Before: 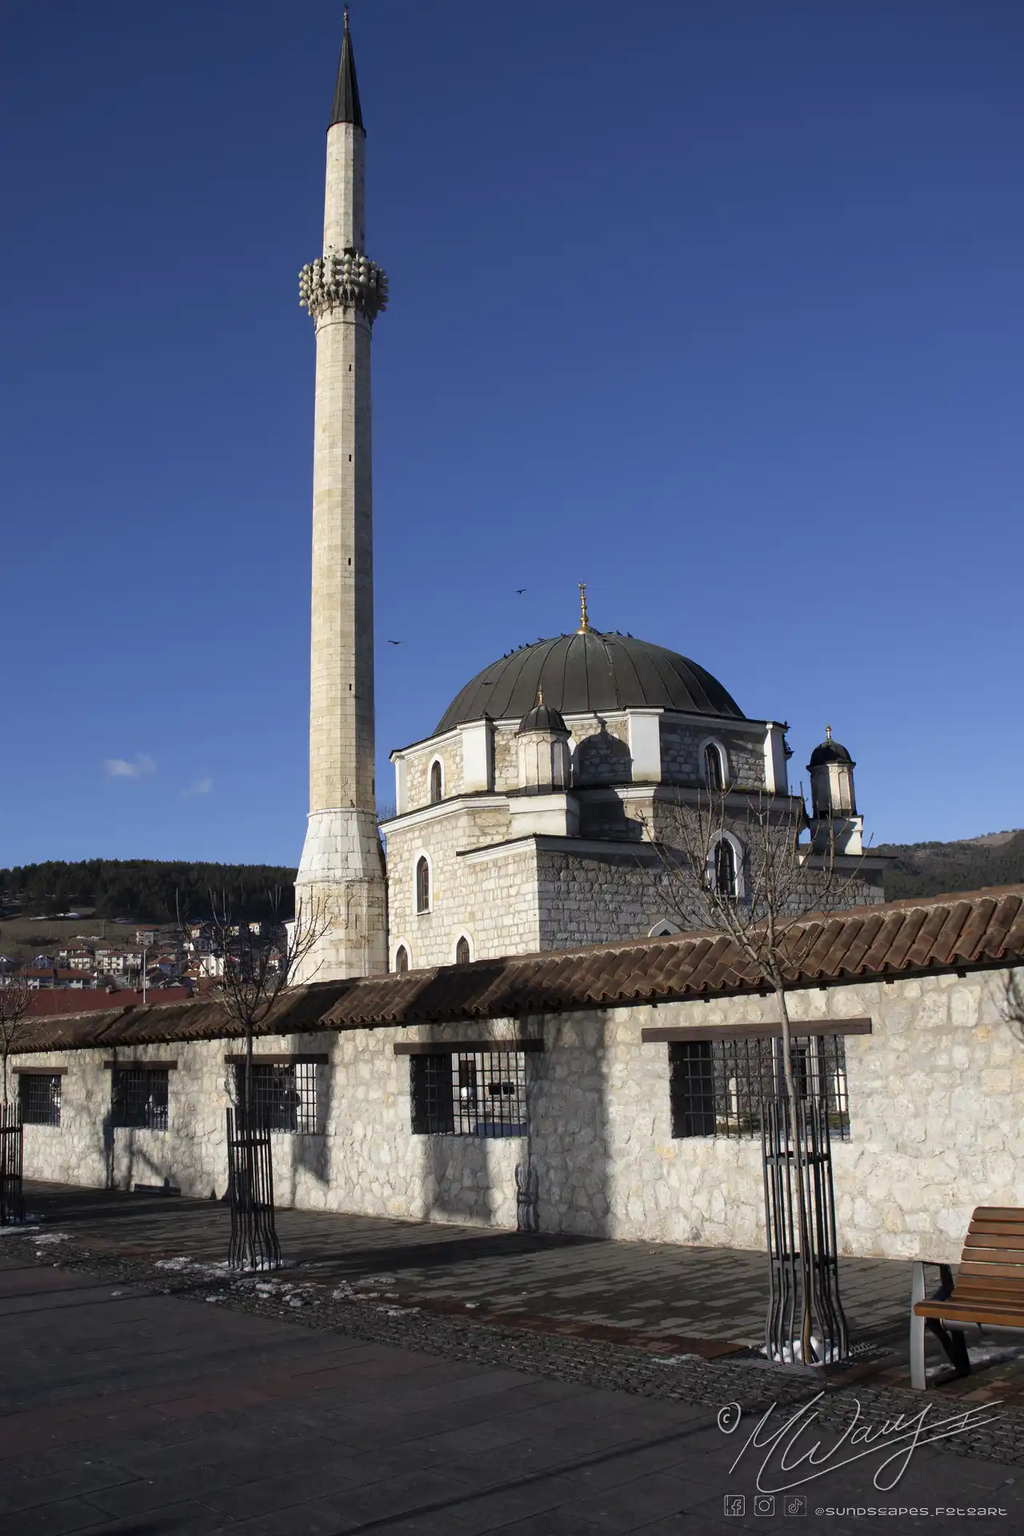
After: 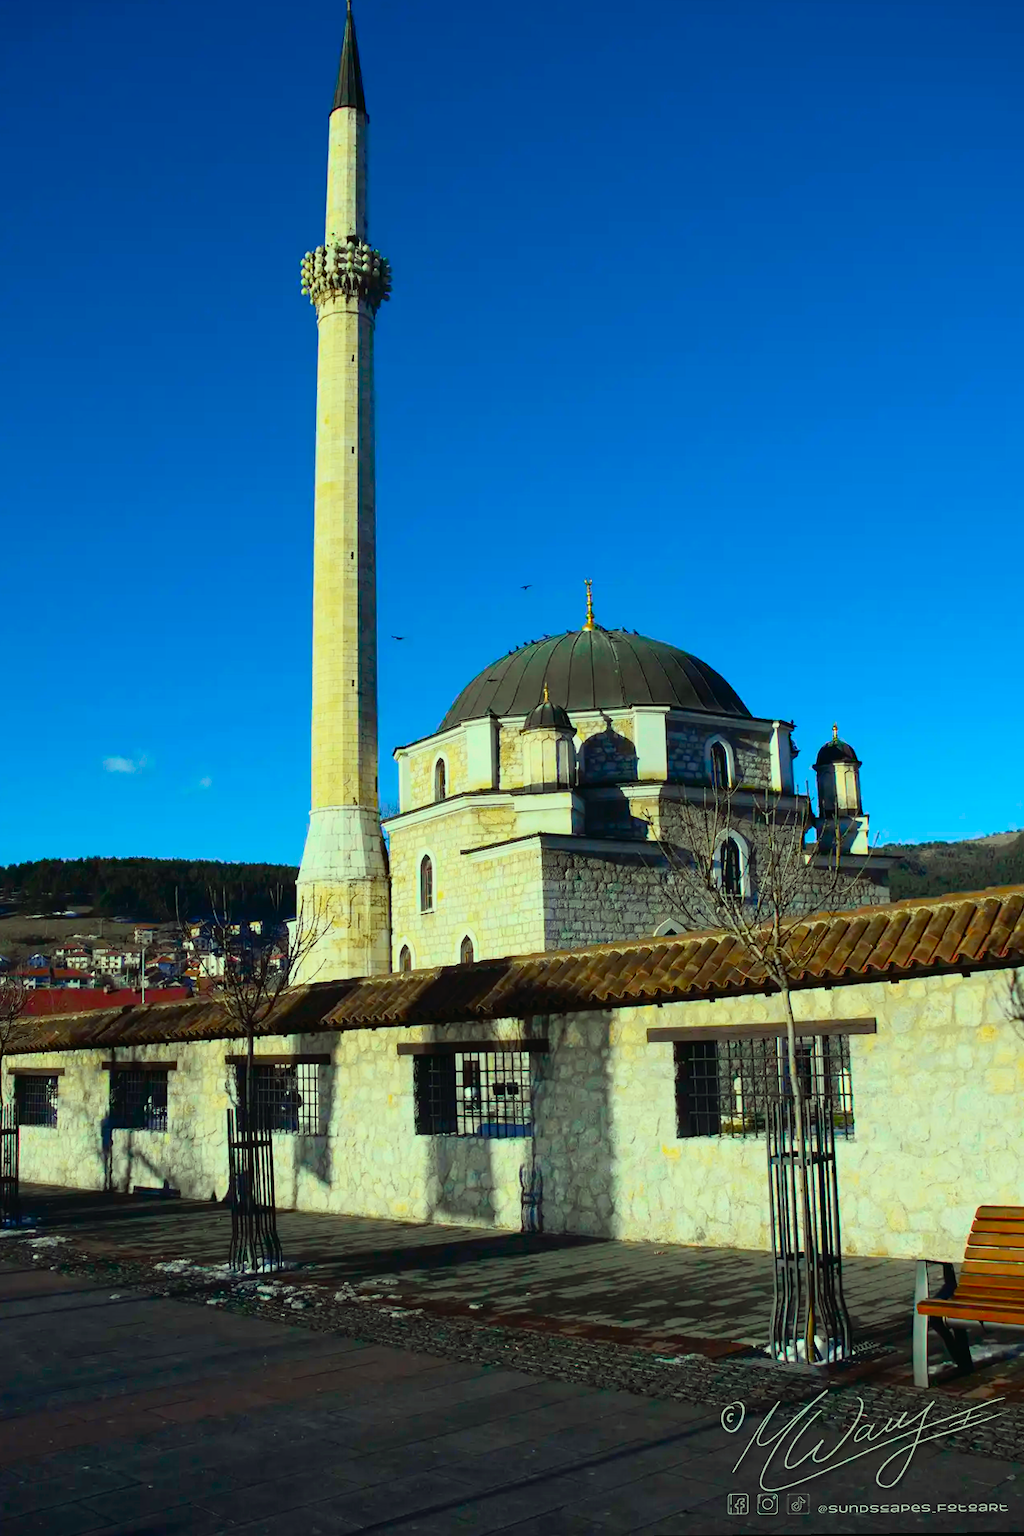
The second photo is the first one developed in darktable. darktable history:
color correction: highlights a* -10.77, highlights b* 9.8, saturation 1.72
rotate and perspective: rotation 0.174°, lens shift (vertical) 0.013, lens shift (horizontal) 0.019, shear 0.001, automatic cropping original format, crop left 0.007, crop right 0.991, crop top 0.016, crop bottom 0.997
tone curve: curves: ch0 [(0, 0.022) (0.114, 0.096) (0.282, 0.299) (0.456, 0.51) (0.613, 0.693) (0.786, 0.843) (0.999, 0.949)]; ch1 [(0, 0) (0.384, 0.365) (0.463, 0.447) (0.486, 0.474) (0.503, 0.5) (0.535, 0.522) (0.555, 0.546) (0.593, 0.599) (0.755, 0.793) (1, 1)]; ch2 [(0, 0) (0.369, 0.375) (0.449, 0.434) (0.501, 0.5) (0.528, 0.517) (0.561, 0.57) (0.612, 0.631) (0.668, 0.659) (1, 1)], color space Lab, independent channels, preserve colors none
